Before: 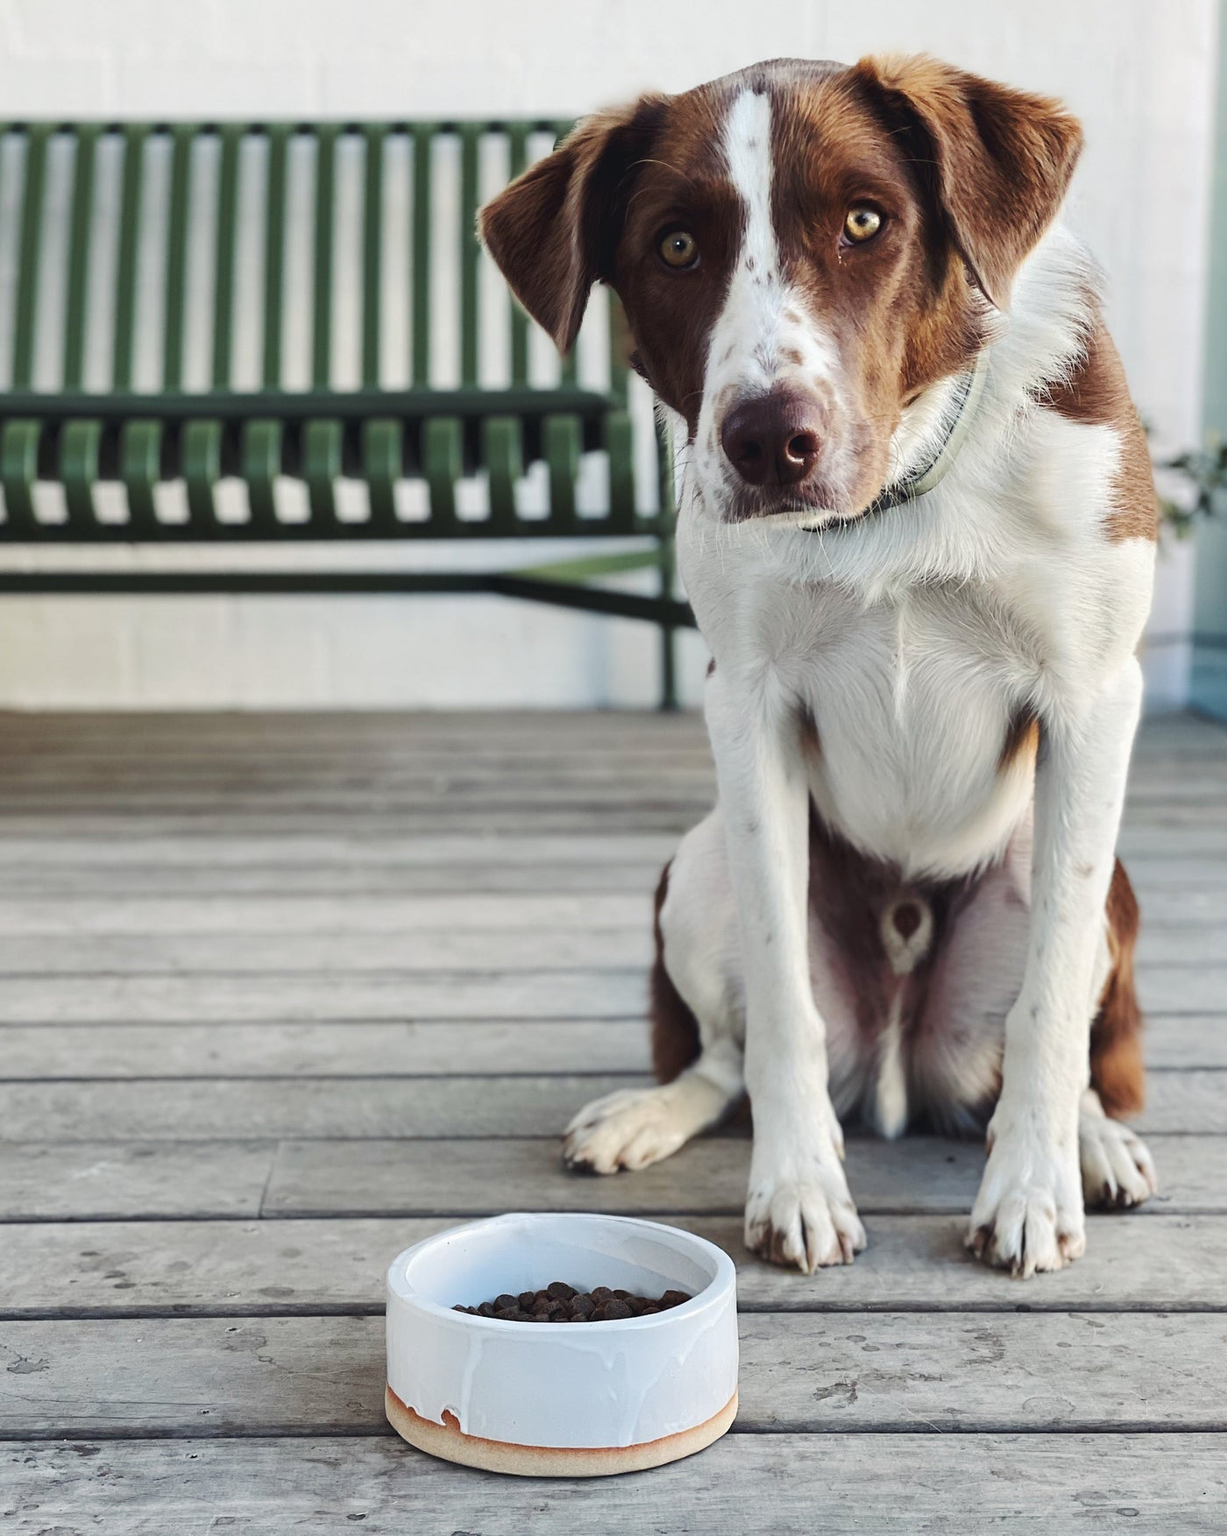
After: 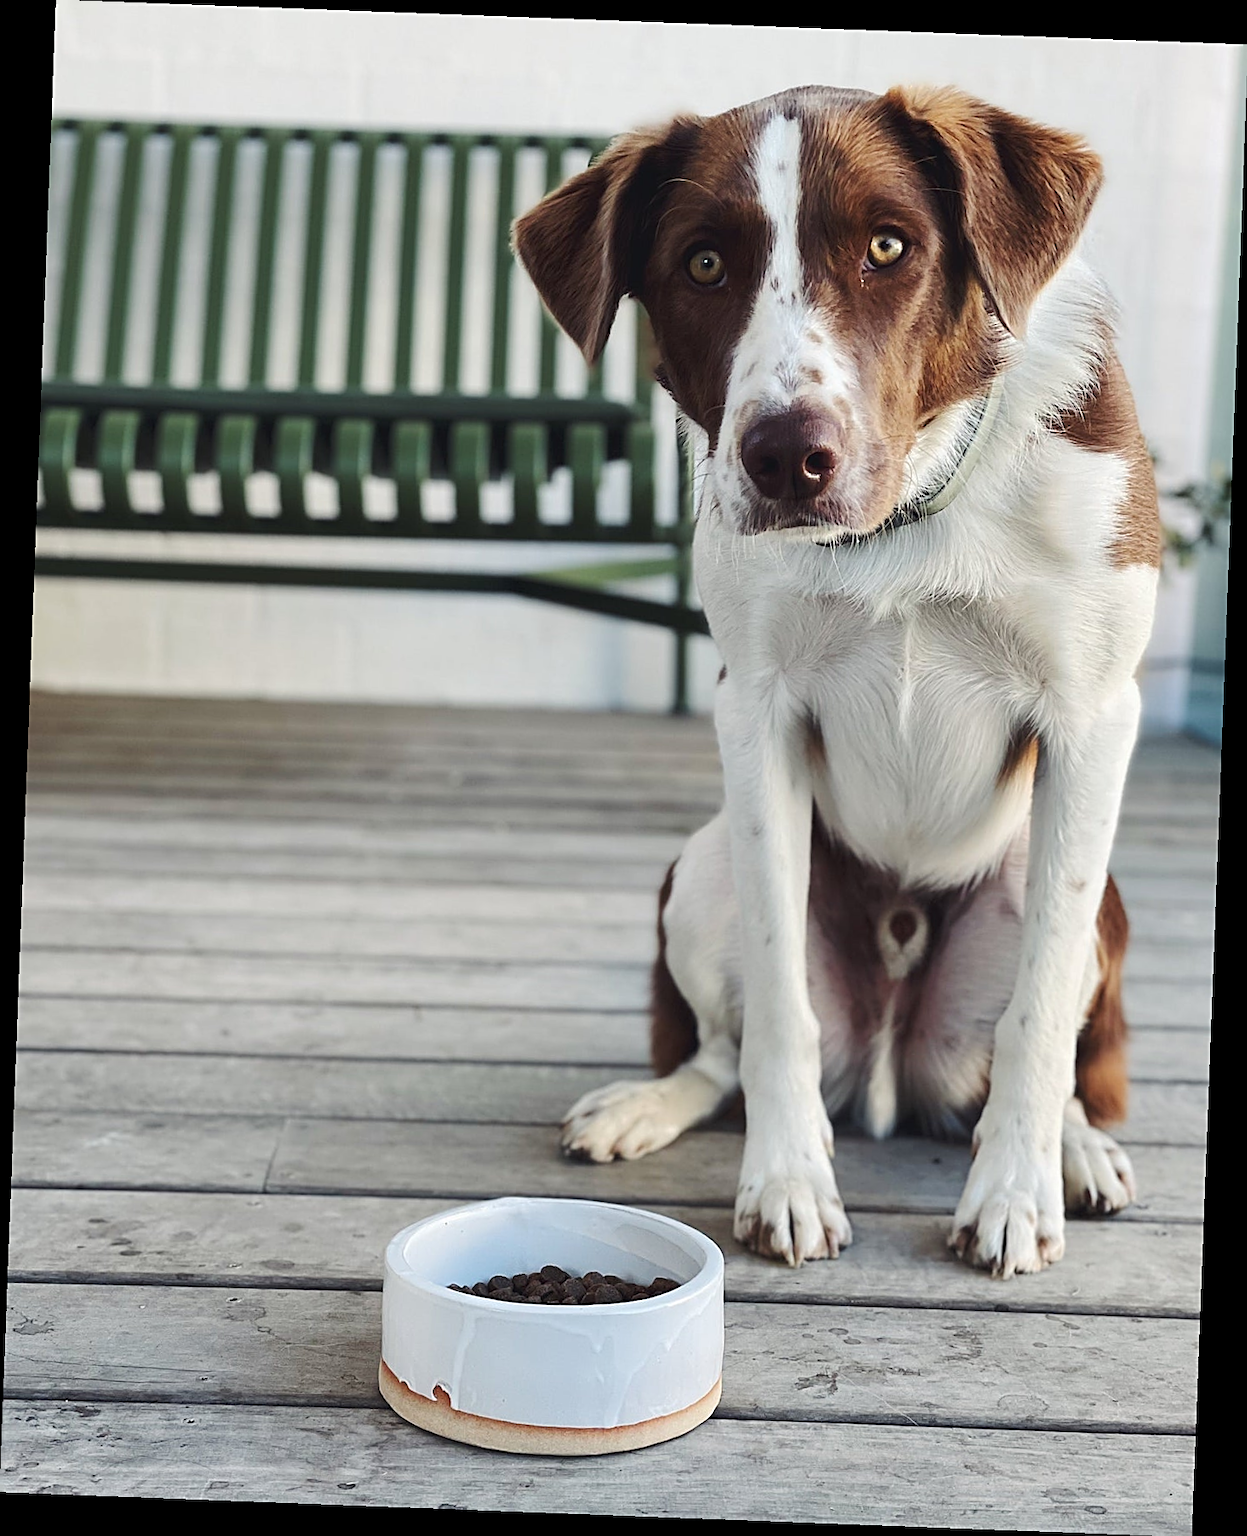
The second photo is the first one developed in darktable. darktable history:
sharpen: on, module defaults
rotate and perspective: rotation 2.17°, automatic cropping off
